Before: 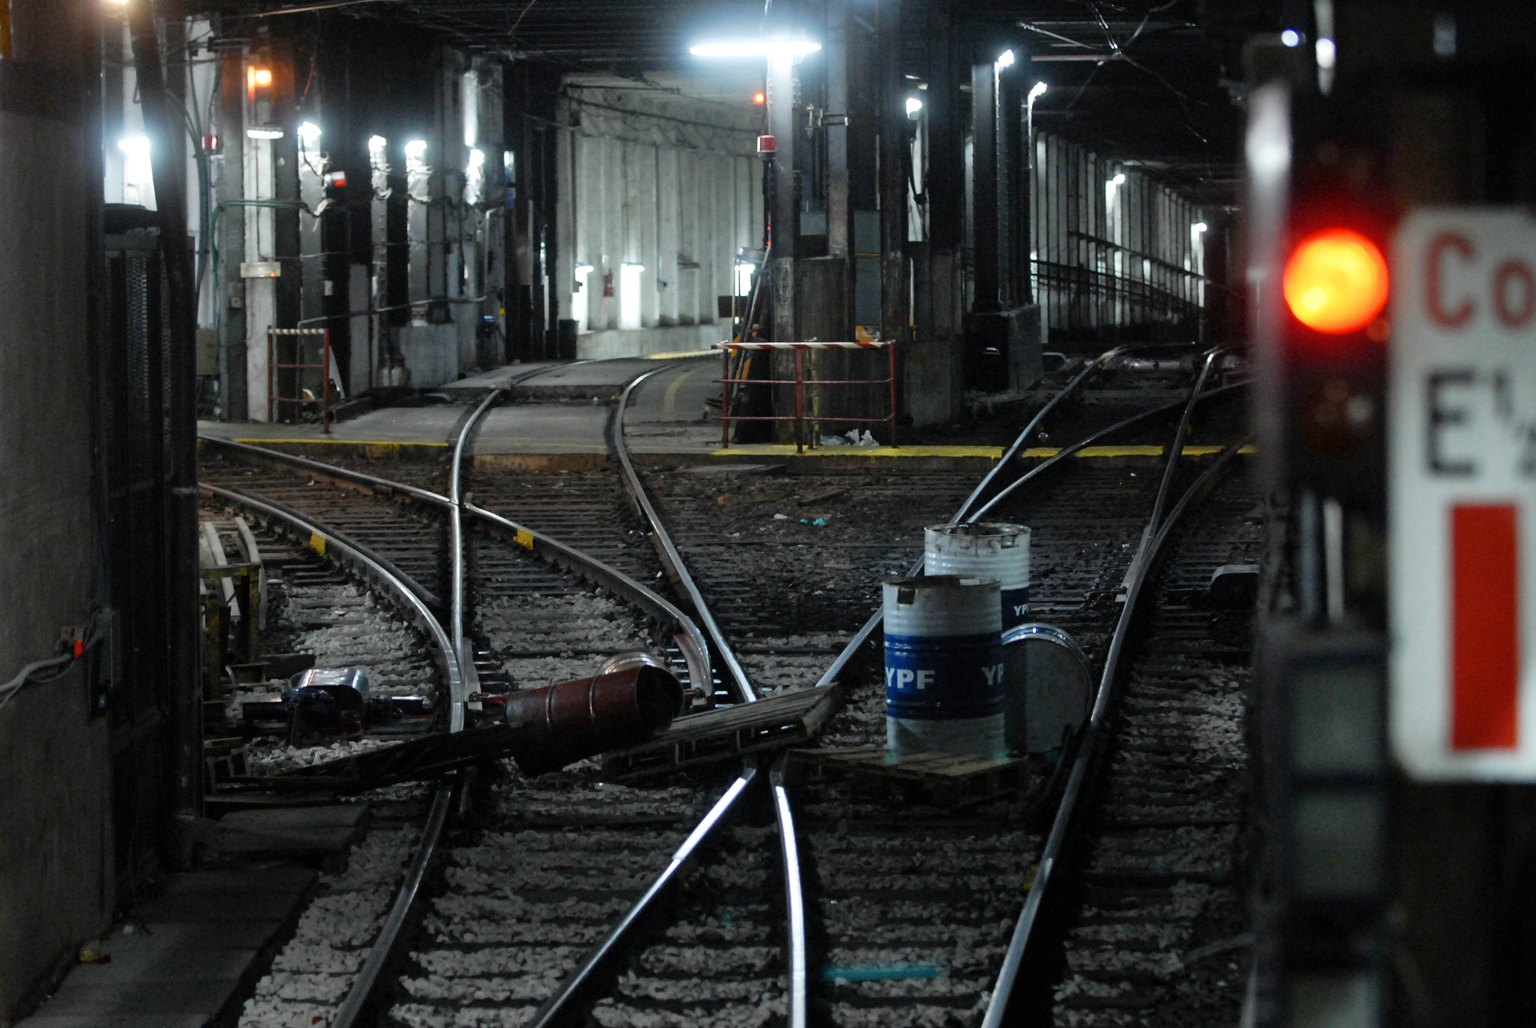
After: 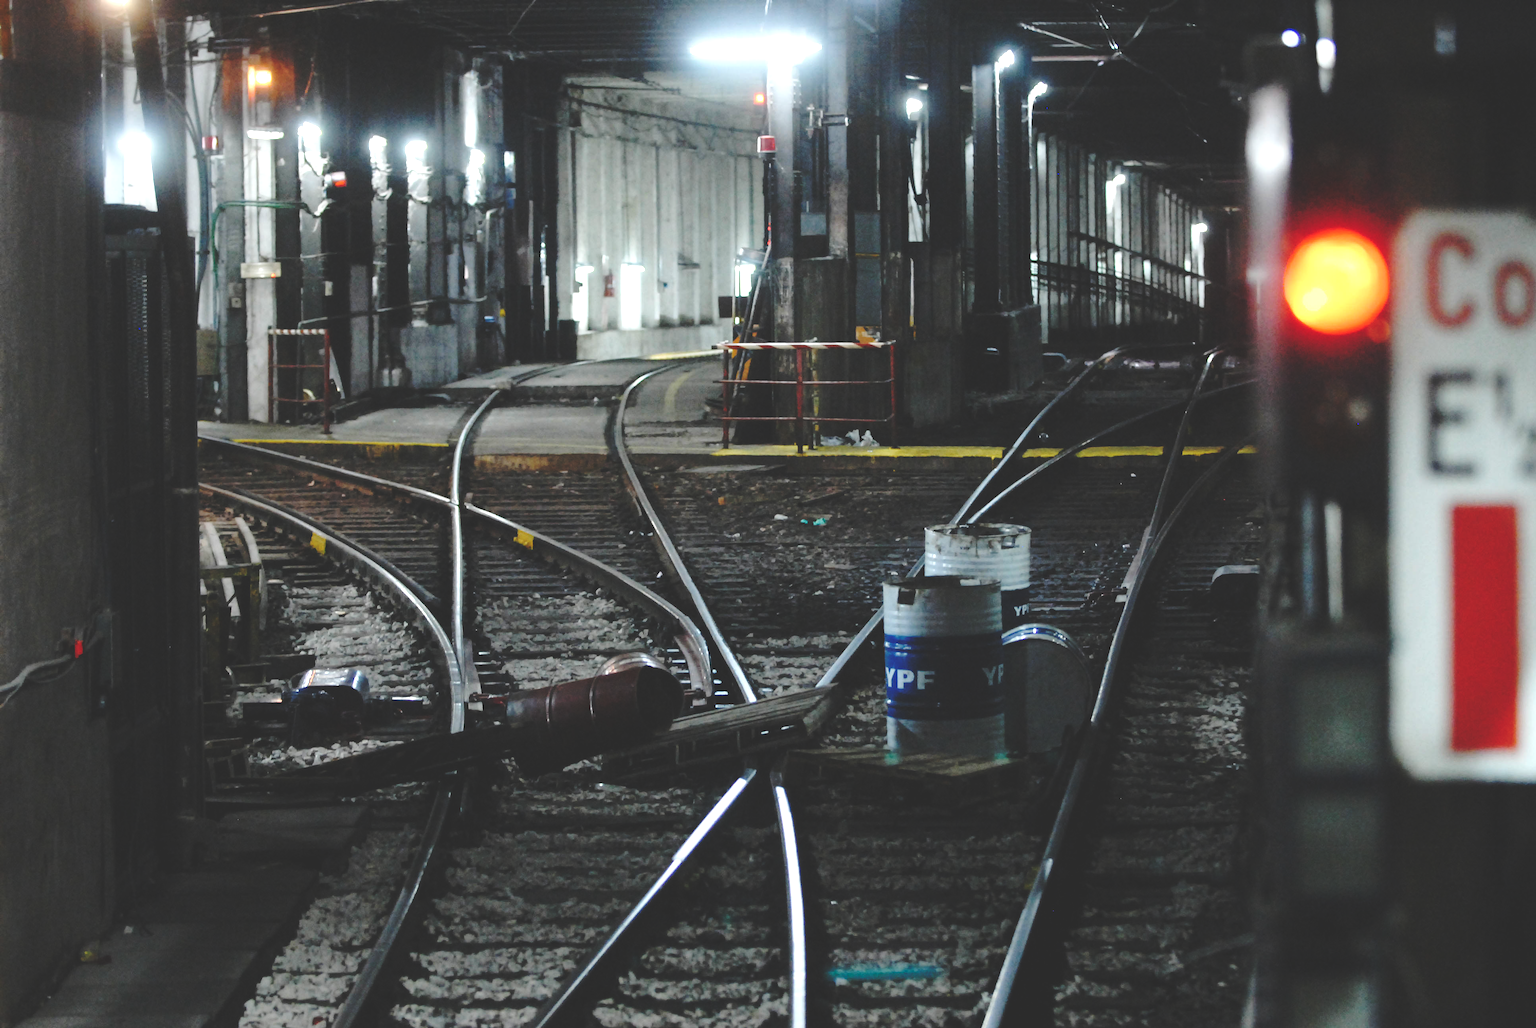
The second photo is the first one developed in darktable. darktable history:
base curve: curves: ch0 [(0, 0.024) (0.055, 0.065) (0.121, 0.166) (0.236, 0.319) (0.693, 0.726) (1, 1)], preserve colors none
contrast brightness saturation: saturation -0.05
exposure: black level correction 0.001, exposure 0.5 EV, compensate exposure bias true, compensate highlight preservation false
